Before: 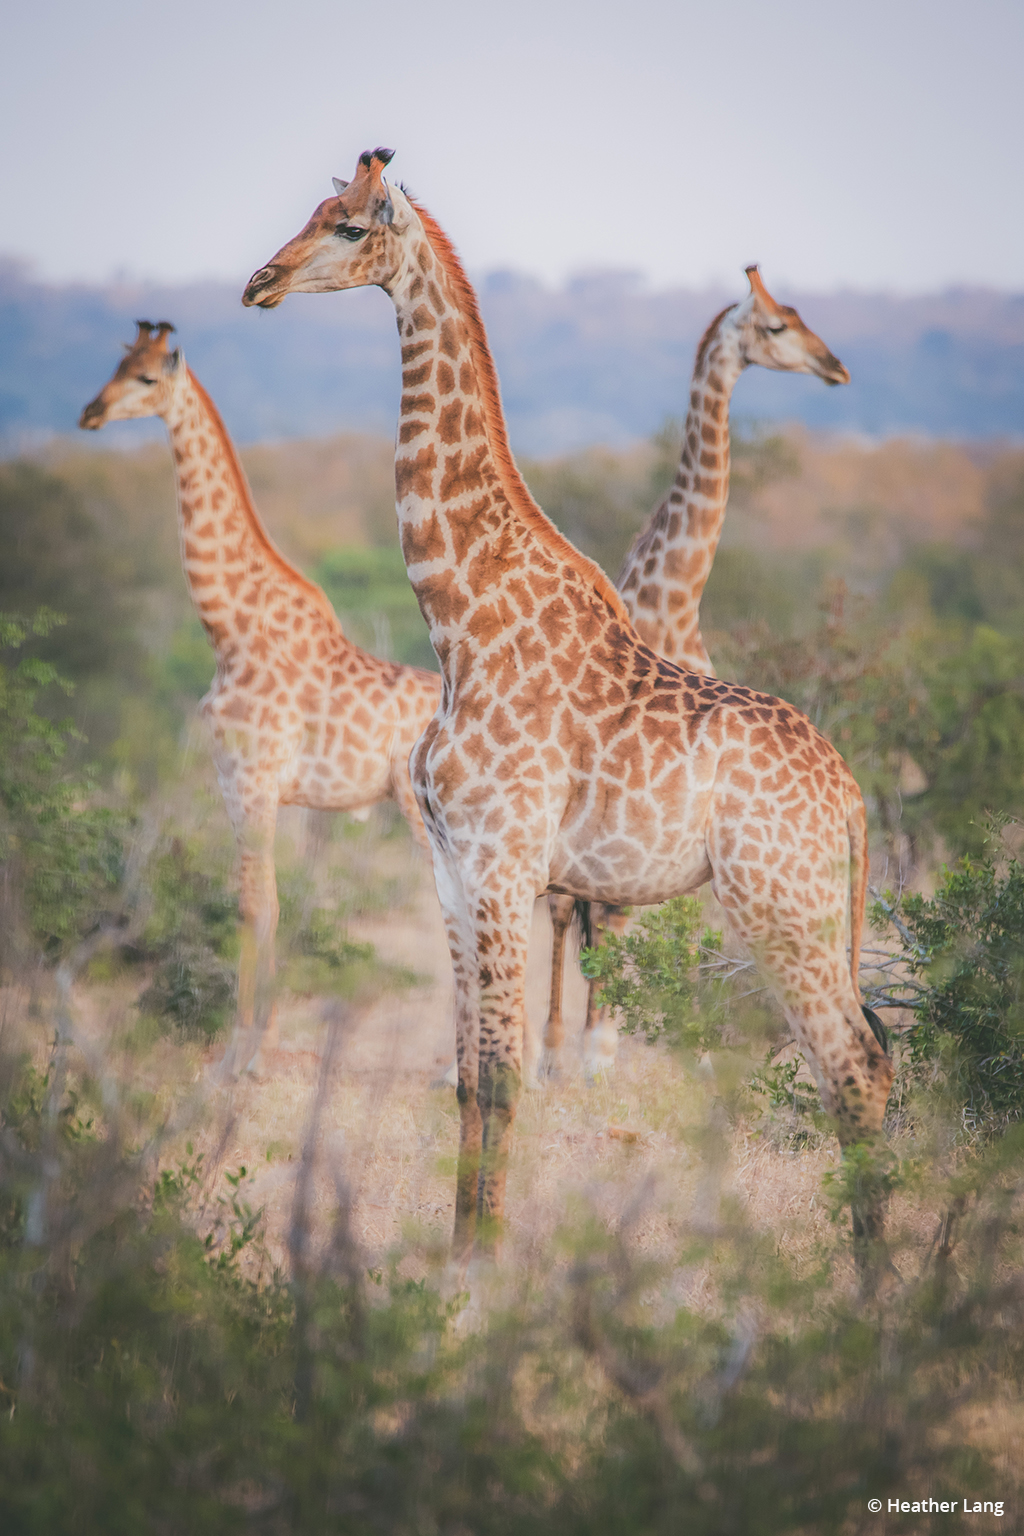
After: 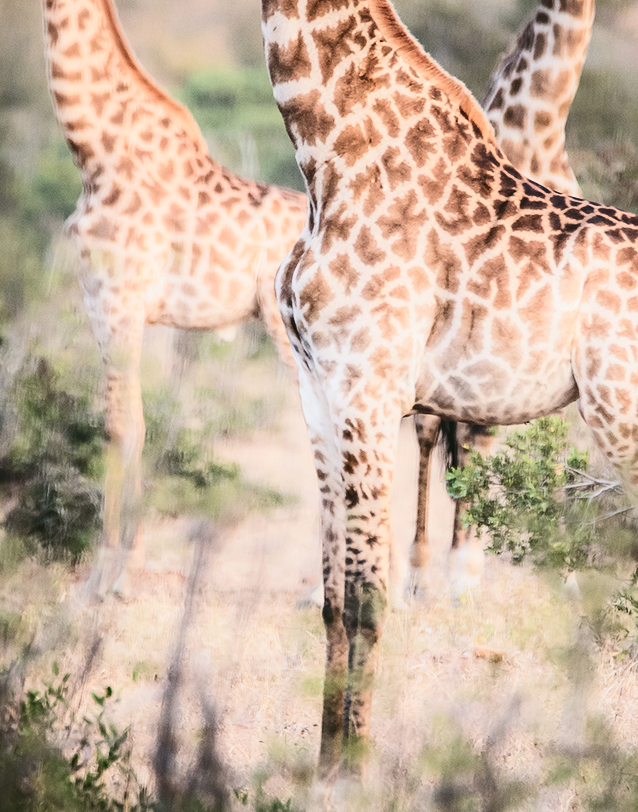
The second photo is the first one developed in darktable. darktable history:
crop: left 13.098%, top 31.302%, right 24.507%, bottom 15.815%
contrast brightness saturation: contrast 0.483, saturation -0.093
